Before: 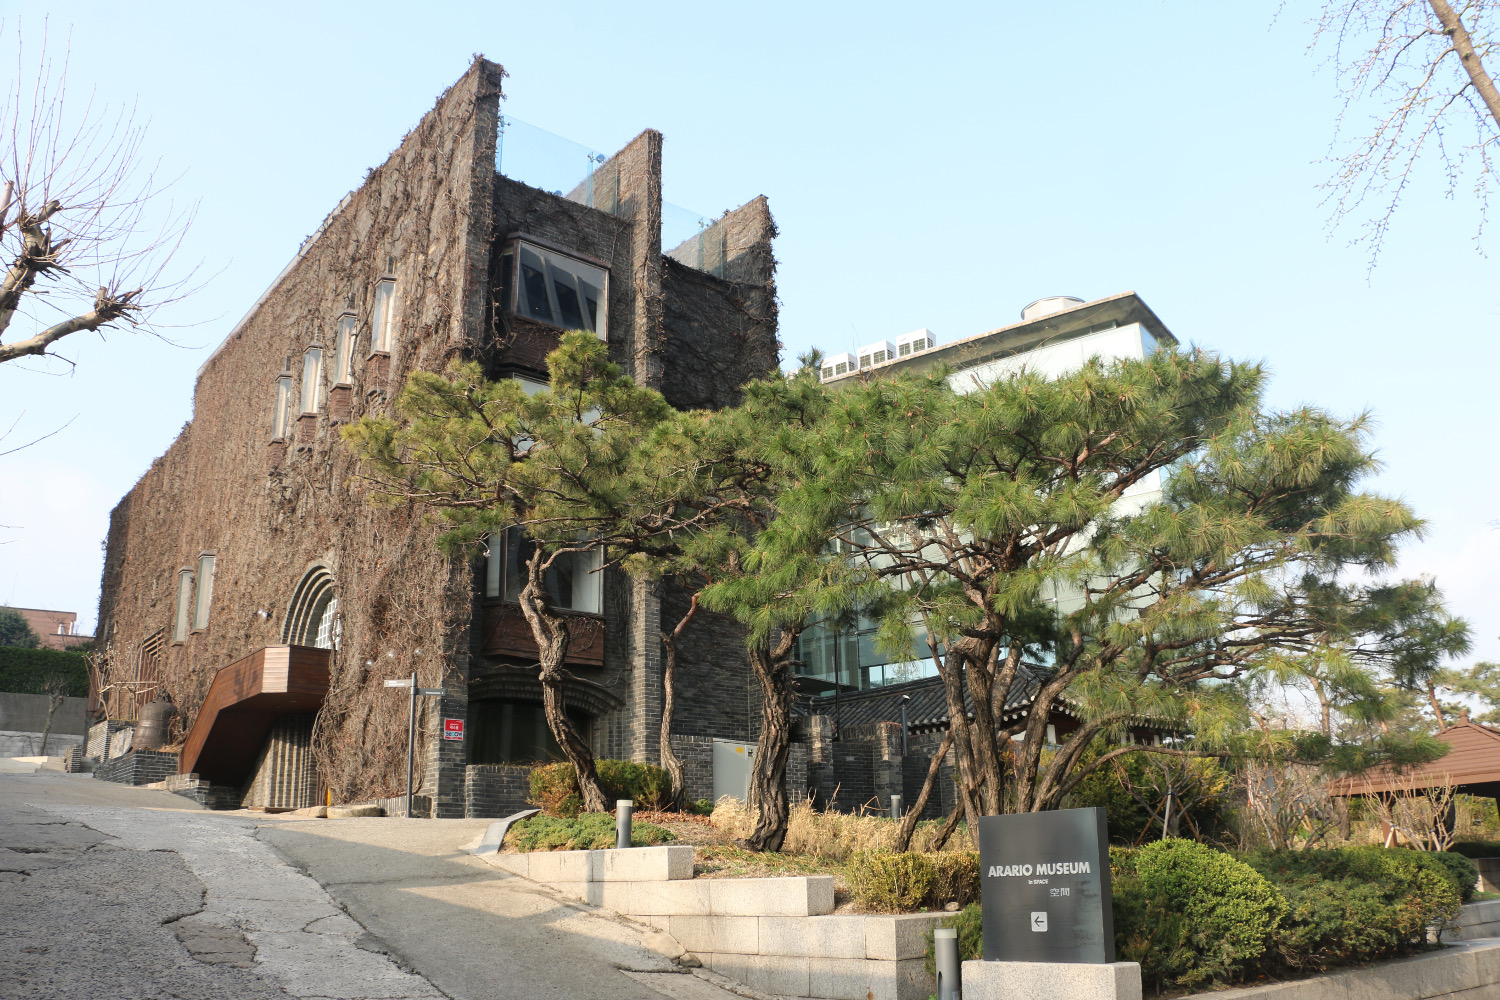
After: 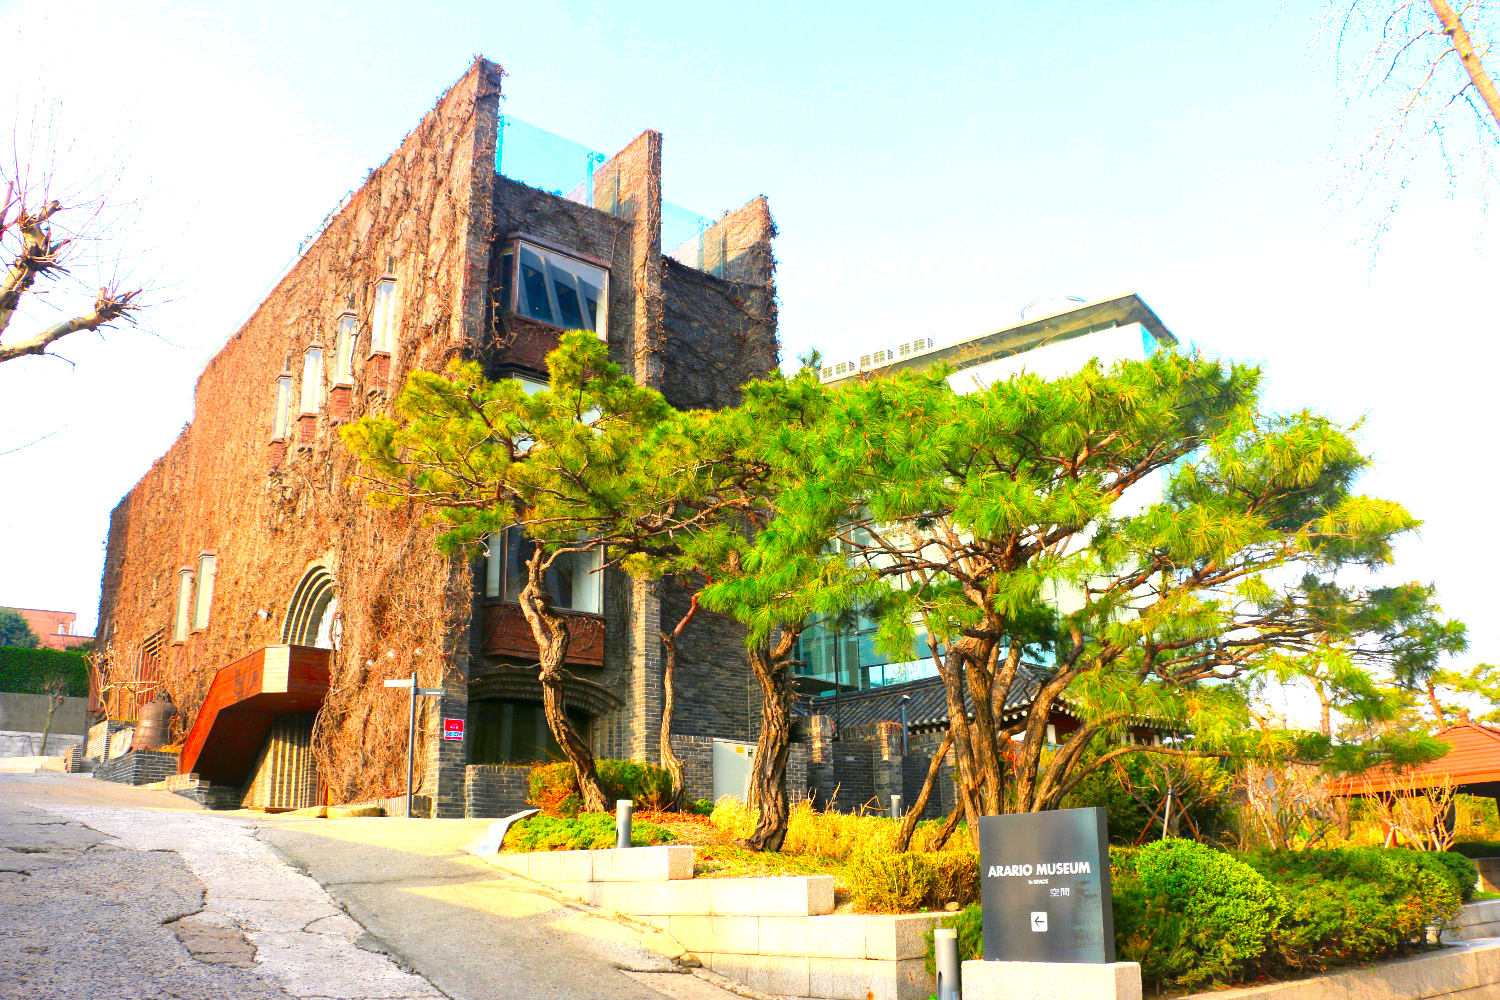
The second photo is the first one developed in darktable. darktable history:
exposure: exposure 1 EV, compensate exposure bias true, compensate highlight preservation false
color correction: highlights a* 1.62, highlights b* -1.76, saturation 2.51
color balance rgb: global offset › luminance -0.386%, linear chroma grading › global chroma 0.914%, perceptual saturation grading › global saturation 0.902%, global vibrance 9.995%
